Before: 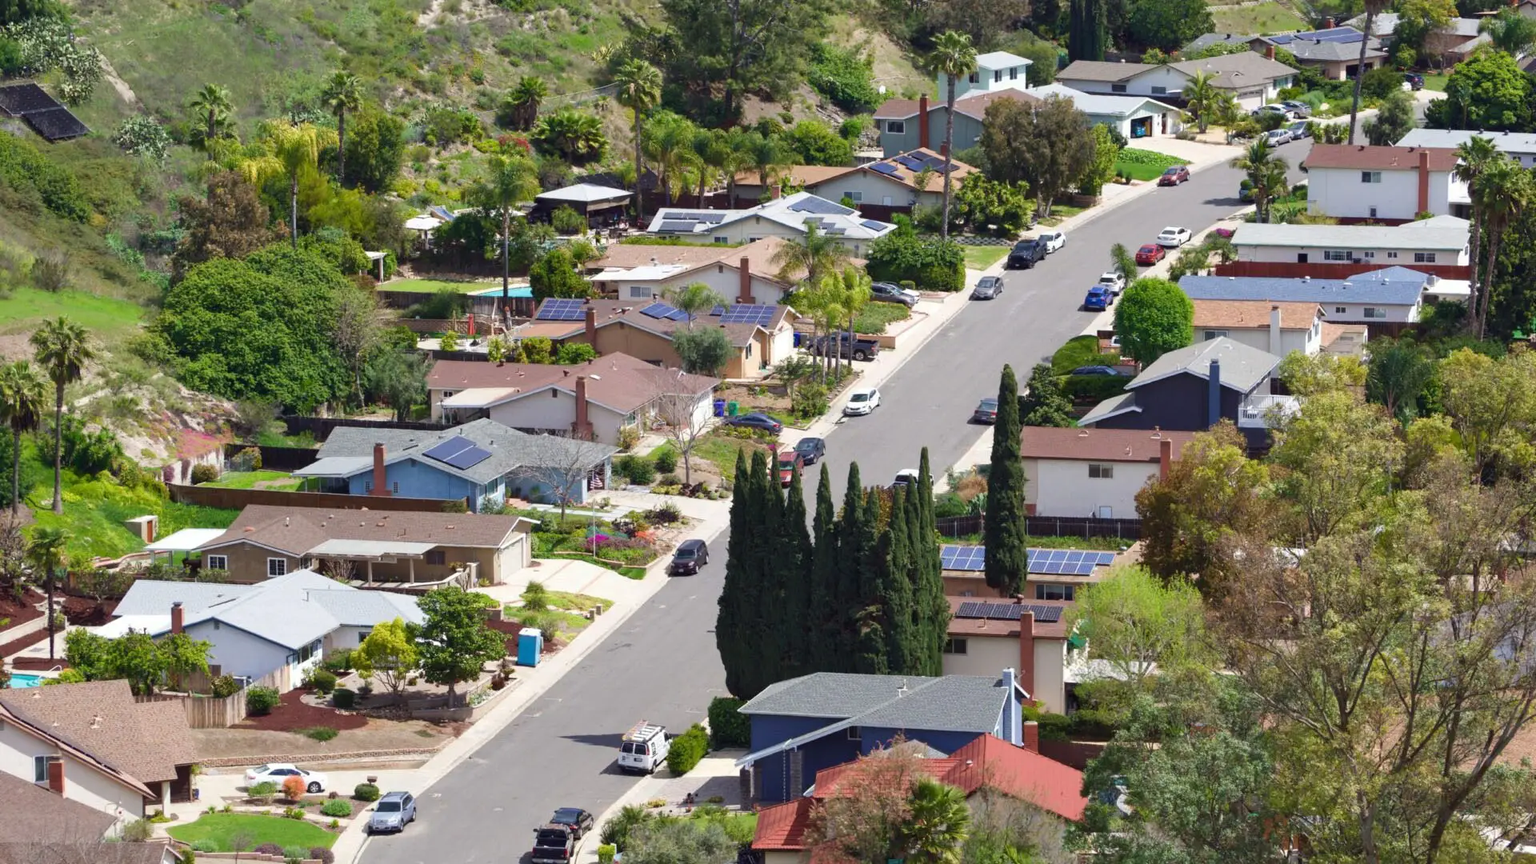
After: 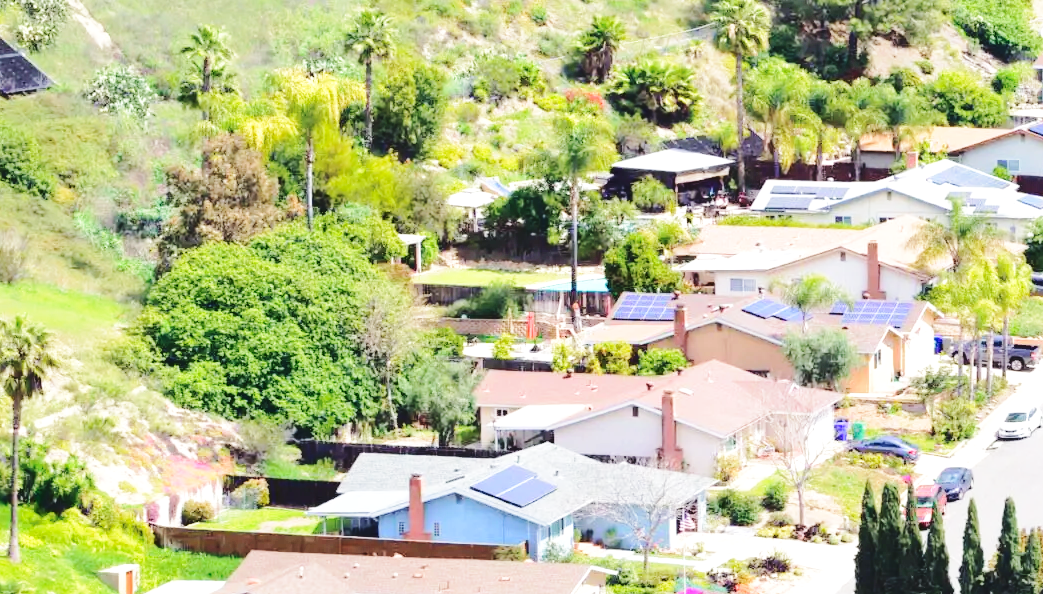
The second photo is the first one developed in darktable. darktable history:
crop and rotate: left 3.054%, top 7.567%, right 42.617%, bottom 37.363%
tone curve: curves: ch0 [(0, 0) (0.003, 0.058) (0.011, 0.059) (0.025, 0.061) (0.044, 0.067) (0.069, 0.084) (0.1, 0.102) (0.136, 0.124) (0.177, 0.171) (0.224, 0.246) (0.277, 0.324) (0.335, 0.411) (0.399, 0.509) (0.468, 0.605) (0.543, 0.688) (0.623, 0.738) (0.709, 0.798) (0.801, 0.852) (0.898, 0.911) (1, 1)], color space Lab, independent channels, preserve colors none
base curve: curves: ch0 [(0, 0) (0.028, 0.03) (0.121, 0.232) (0.46, 0.748) (0.859, 0.968) (1, 1)], preserve colors none
exposure: black level correction 0, exposure 0.7 EV, compensate highlight preservation false
